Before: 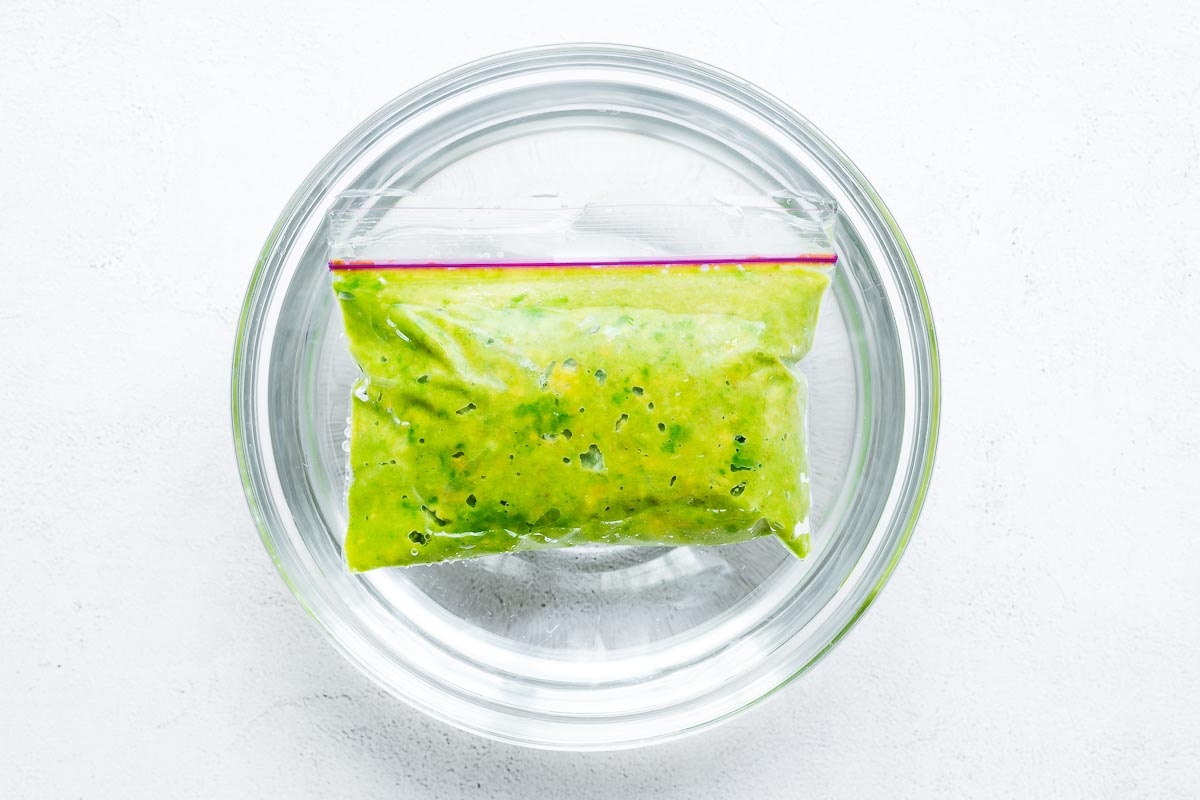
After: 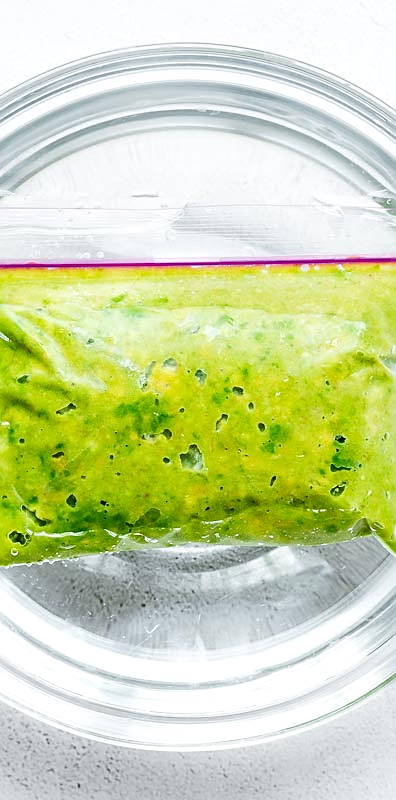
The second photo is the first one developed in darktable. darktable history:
sharpen: amount 0.582
local contrast: on, module defaults
crop: left 33.389%, right 33.553%
